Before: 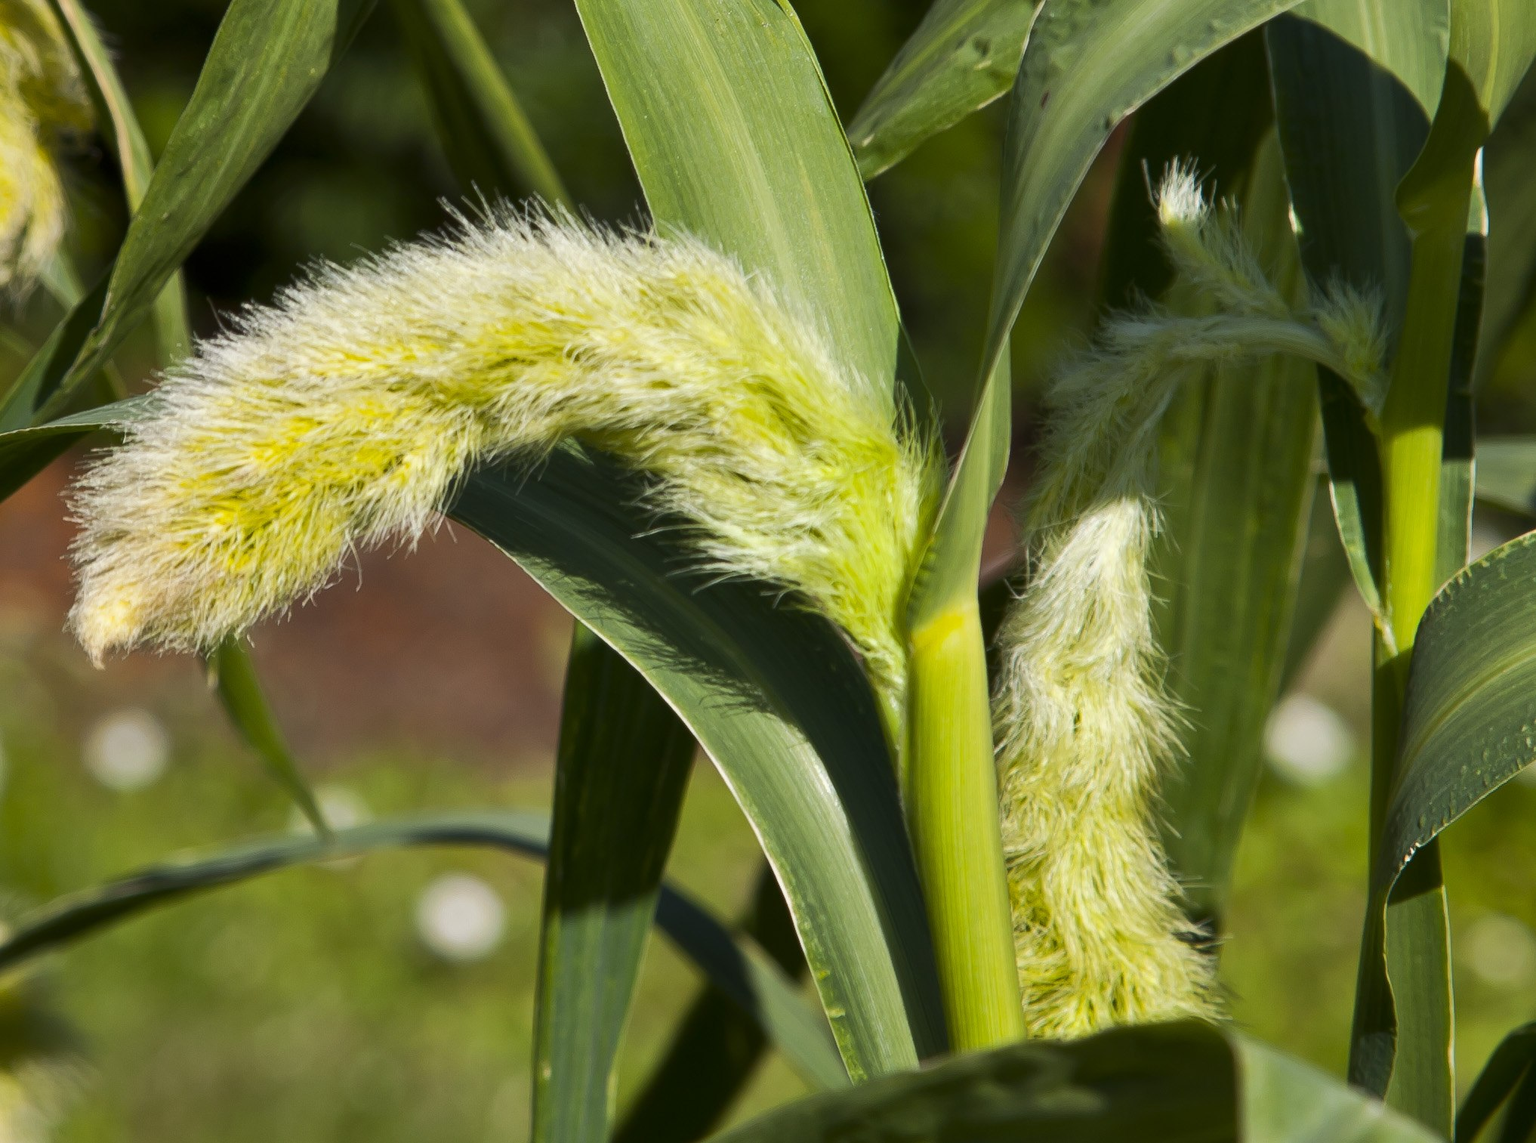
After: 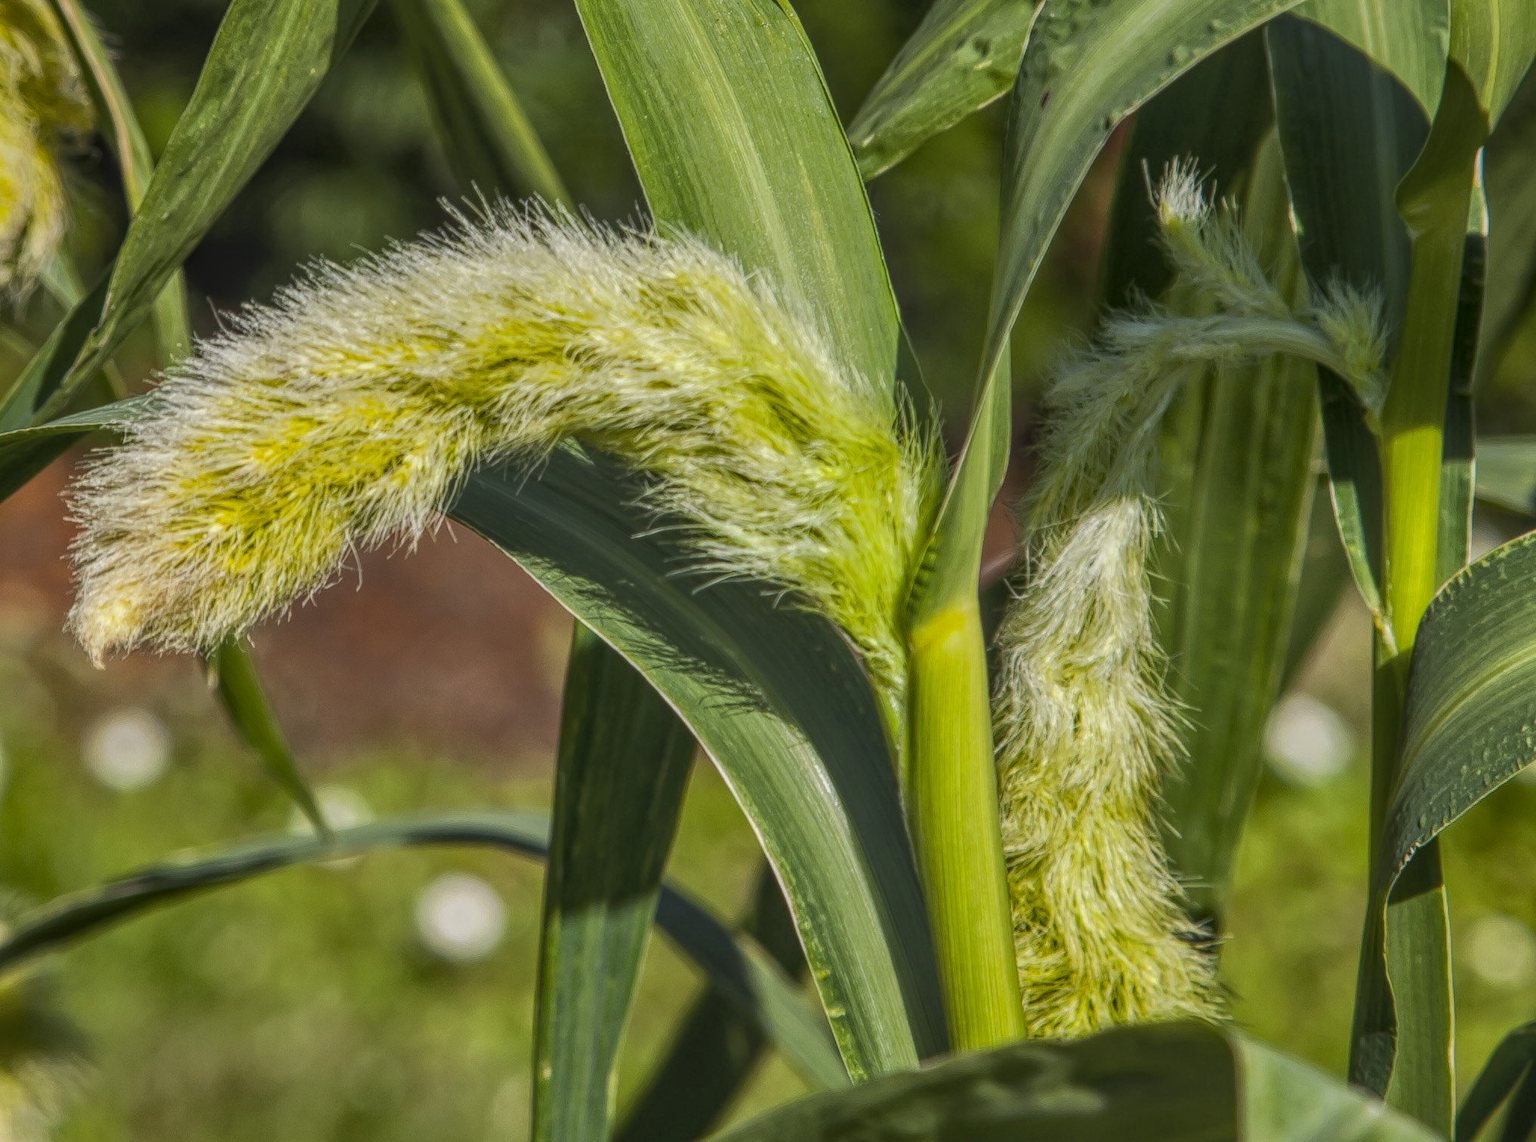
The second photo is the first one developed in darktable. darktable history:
local contrast: highlights 20%, shadows 31%, detail 201%, midtone range 0.2
